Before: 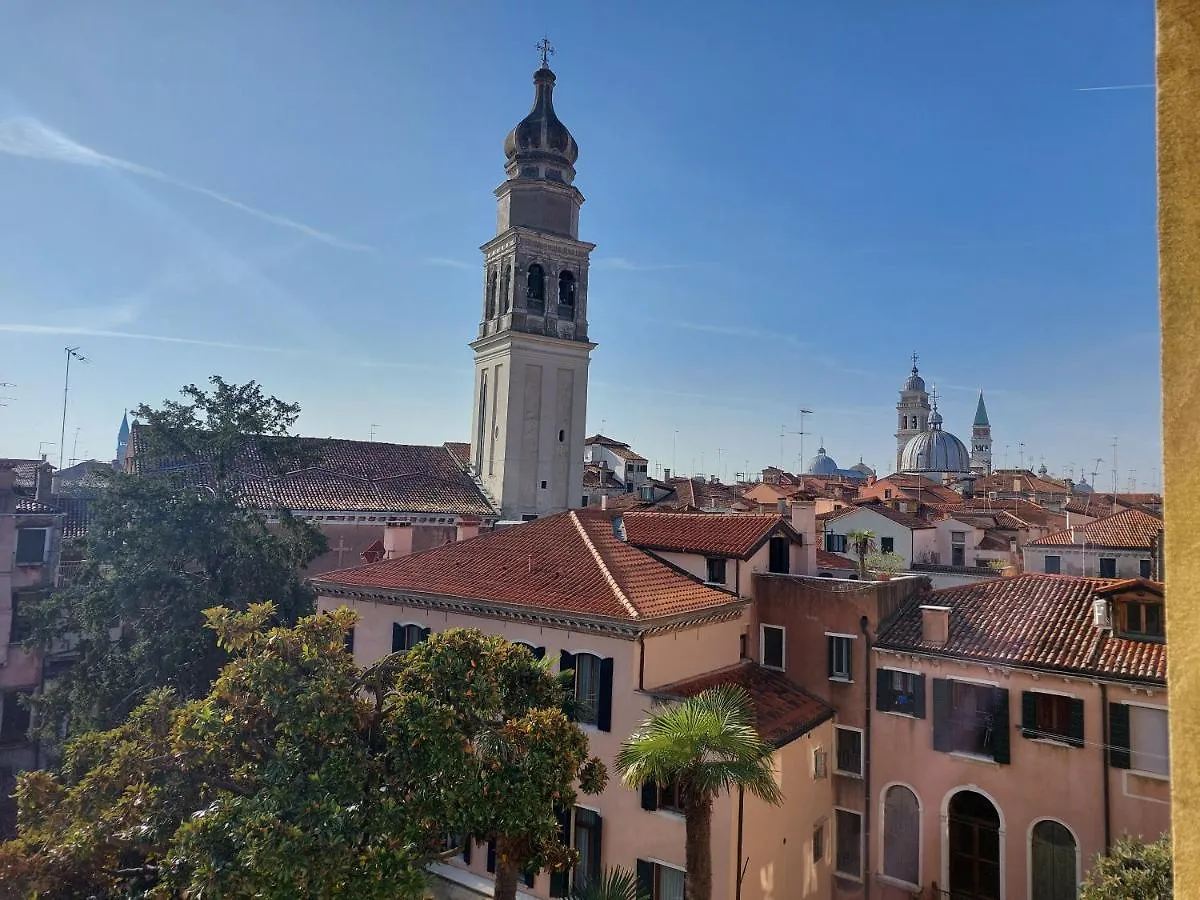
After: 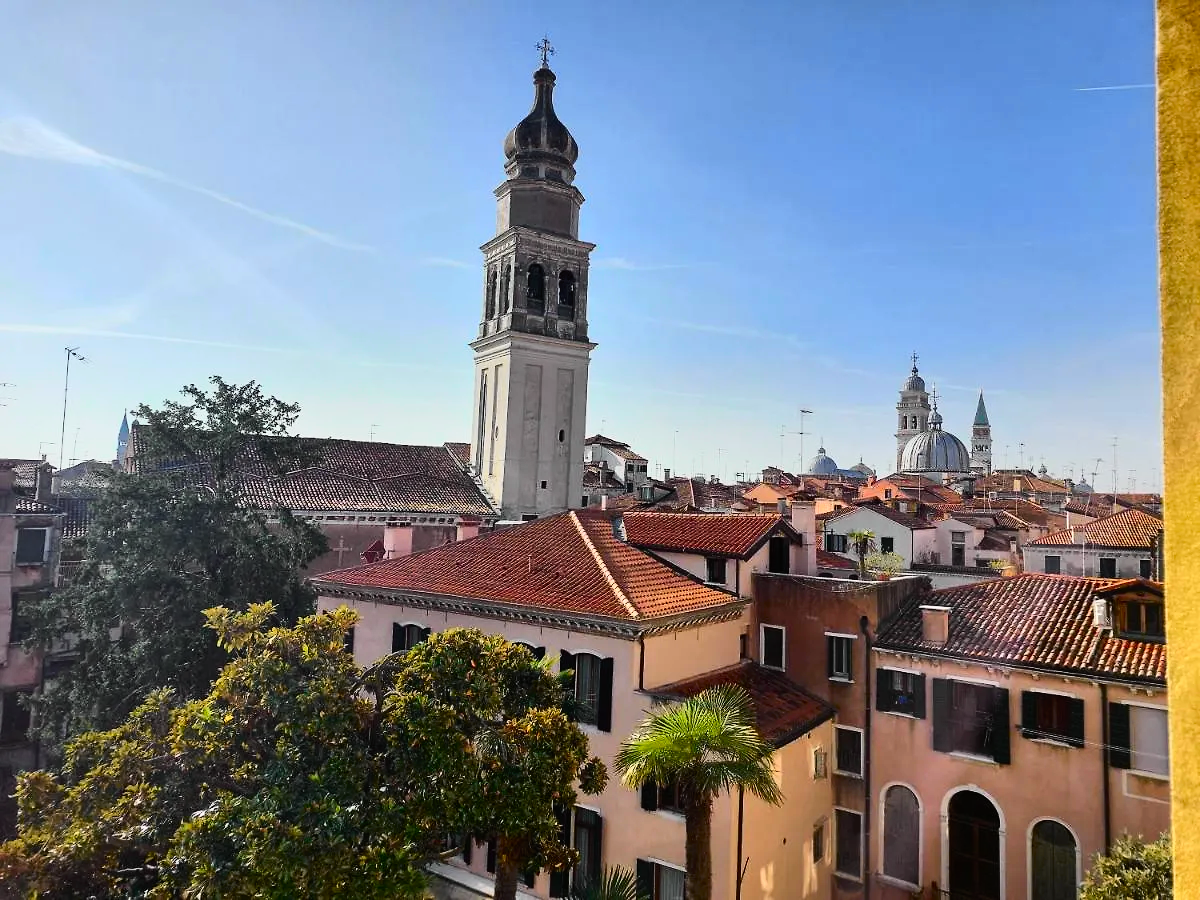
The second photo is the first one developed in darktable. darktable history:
color balance: contrast 6.48%, output saturation 113.3%
tone curve: curves: ch0 [(0, 0.008) (0.107, 0.083) (0.283, 0.287) (0.429, 0.51) (0.607, 0.739) (0.789, 0.893) (0.998, 0.978)]; ch1 [(0, 0) (0.323, 0.339) (0.438, 0.427) (0.478, 0.484) (0.502, 0.502) (0.527, 0.525) (0.571, 0.579) (0.608, 0.629) (0.669, 0.704) (0.859, 0.899) (1, 1)]; ch2 [(0, 0) (0.33, 0.347) (0.421, 0.456) (0.473, 0.498) (0.502, 0.504) (0.522, 0.524) (0.549, 0.567) (0.593, 0.626) (0.676, 0.724) (1, 1)], color space Lab, independent channels, preserve colors none
